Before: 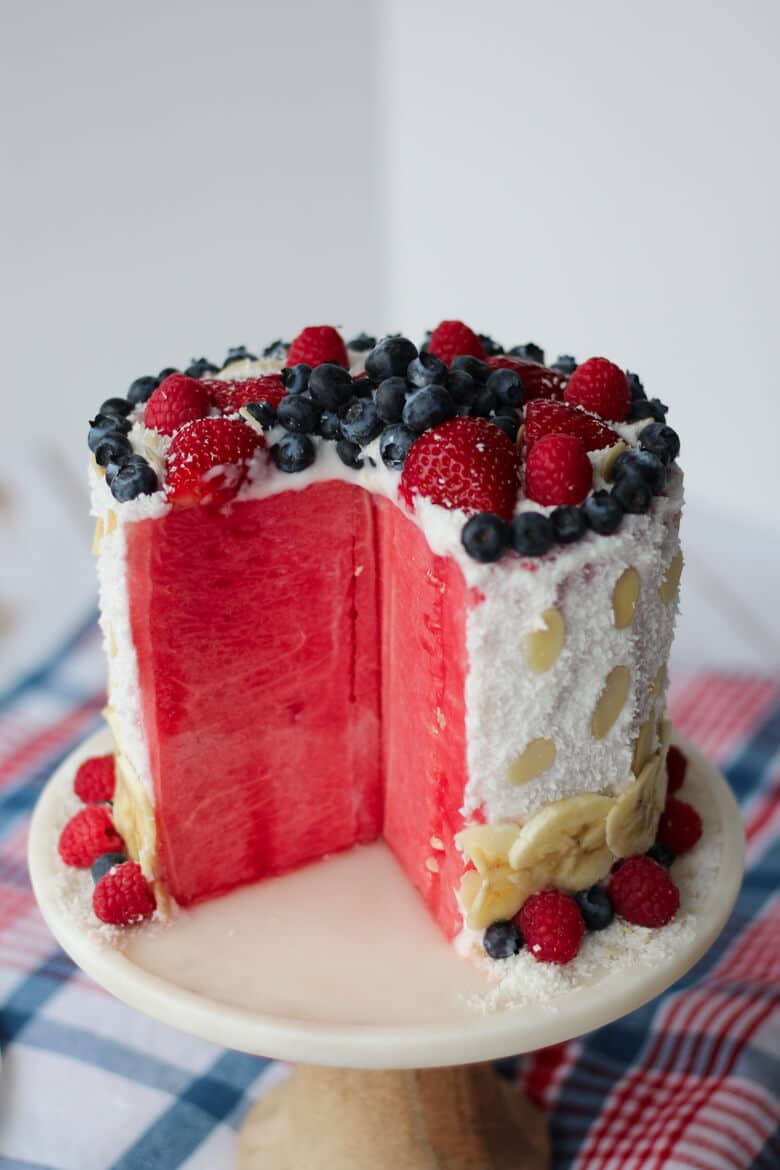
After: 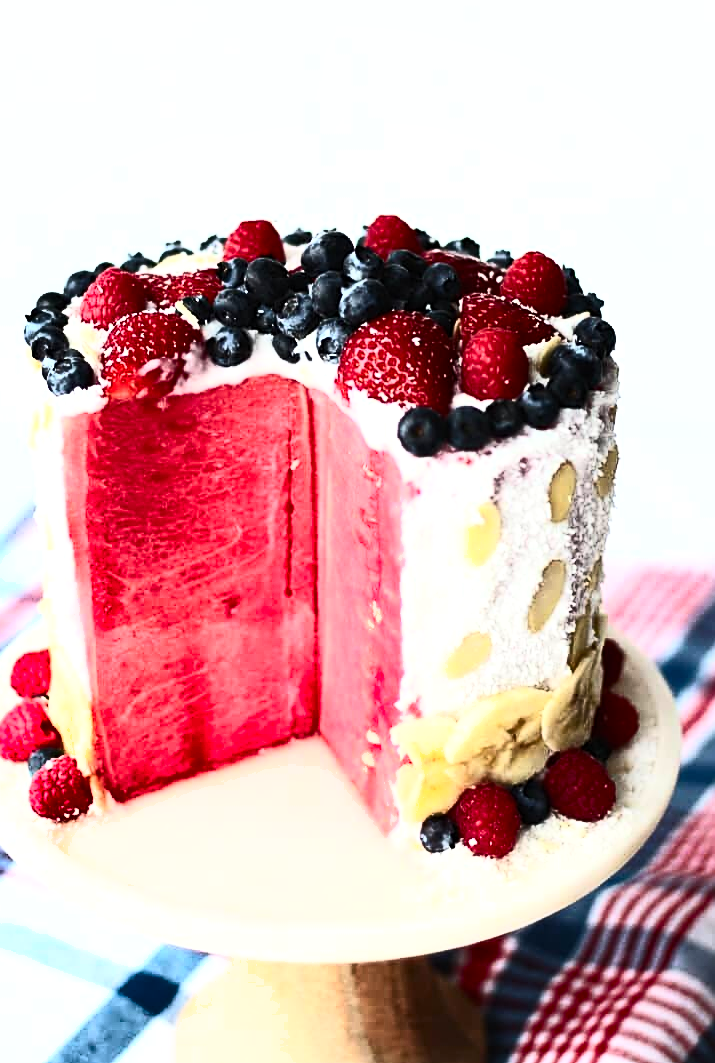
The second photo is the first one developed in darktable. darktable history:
crop and rotate: left 8.249%, top 9.098%
contrast brightness saturation: contrast 0.635, brightness 0.333, saturation 0.136
tone equalizer: -8 EV -0.762 EV, -7 EV -0.718 EV, -6 EV -0.601 EV, -5 EV -0.39 EV, -3 EV 0.395 EV, -2 EV 0.6 EV, -1 EV 0.68 EV, +0 EV 0.772 EV
shadows and highlights: shadows 12.35, white point adjustment 1.34, soften with gaussian
sharpen: on, module defaults
